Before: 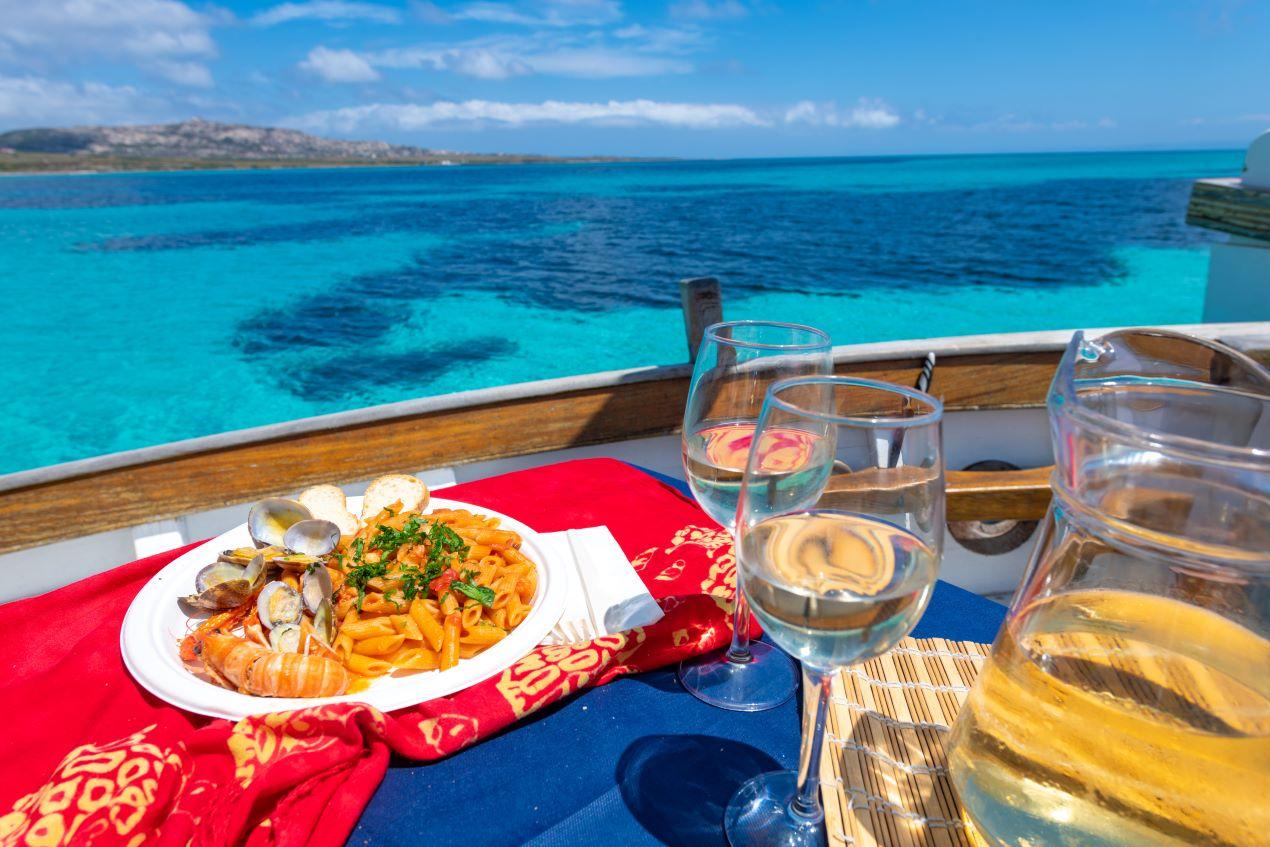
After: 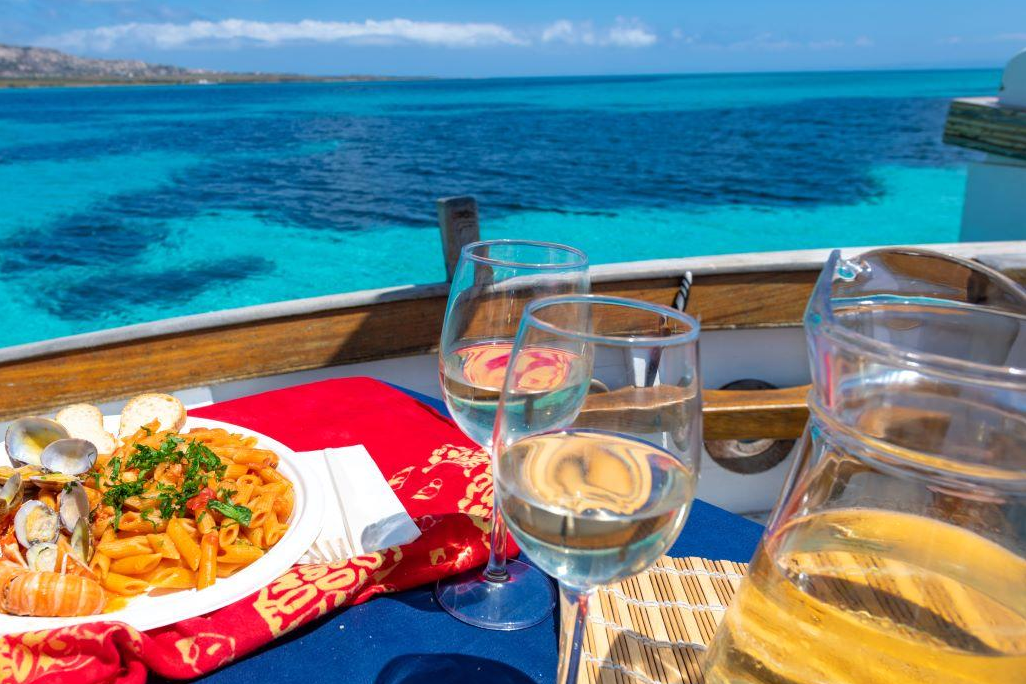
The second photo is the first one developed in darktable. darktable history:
crop: left 19.159%, top 9.58%, bottom 9.58%
tone equalizer: on, module defaults
